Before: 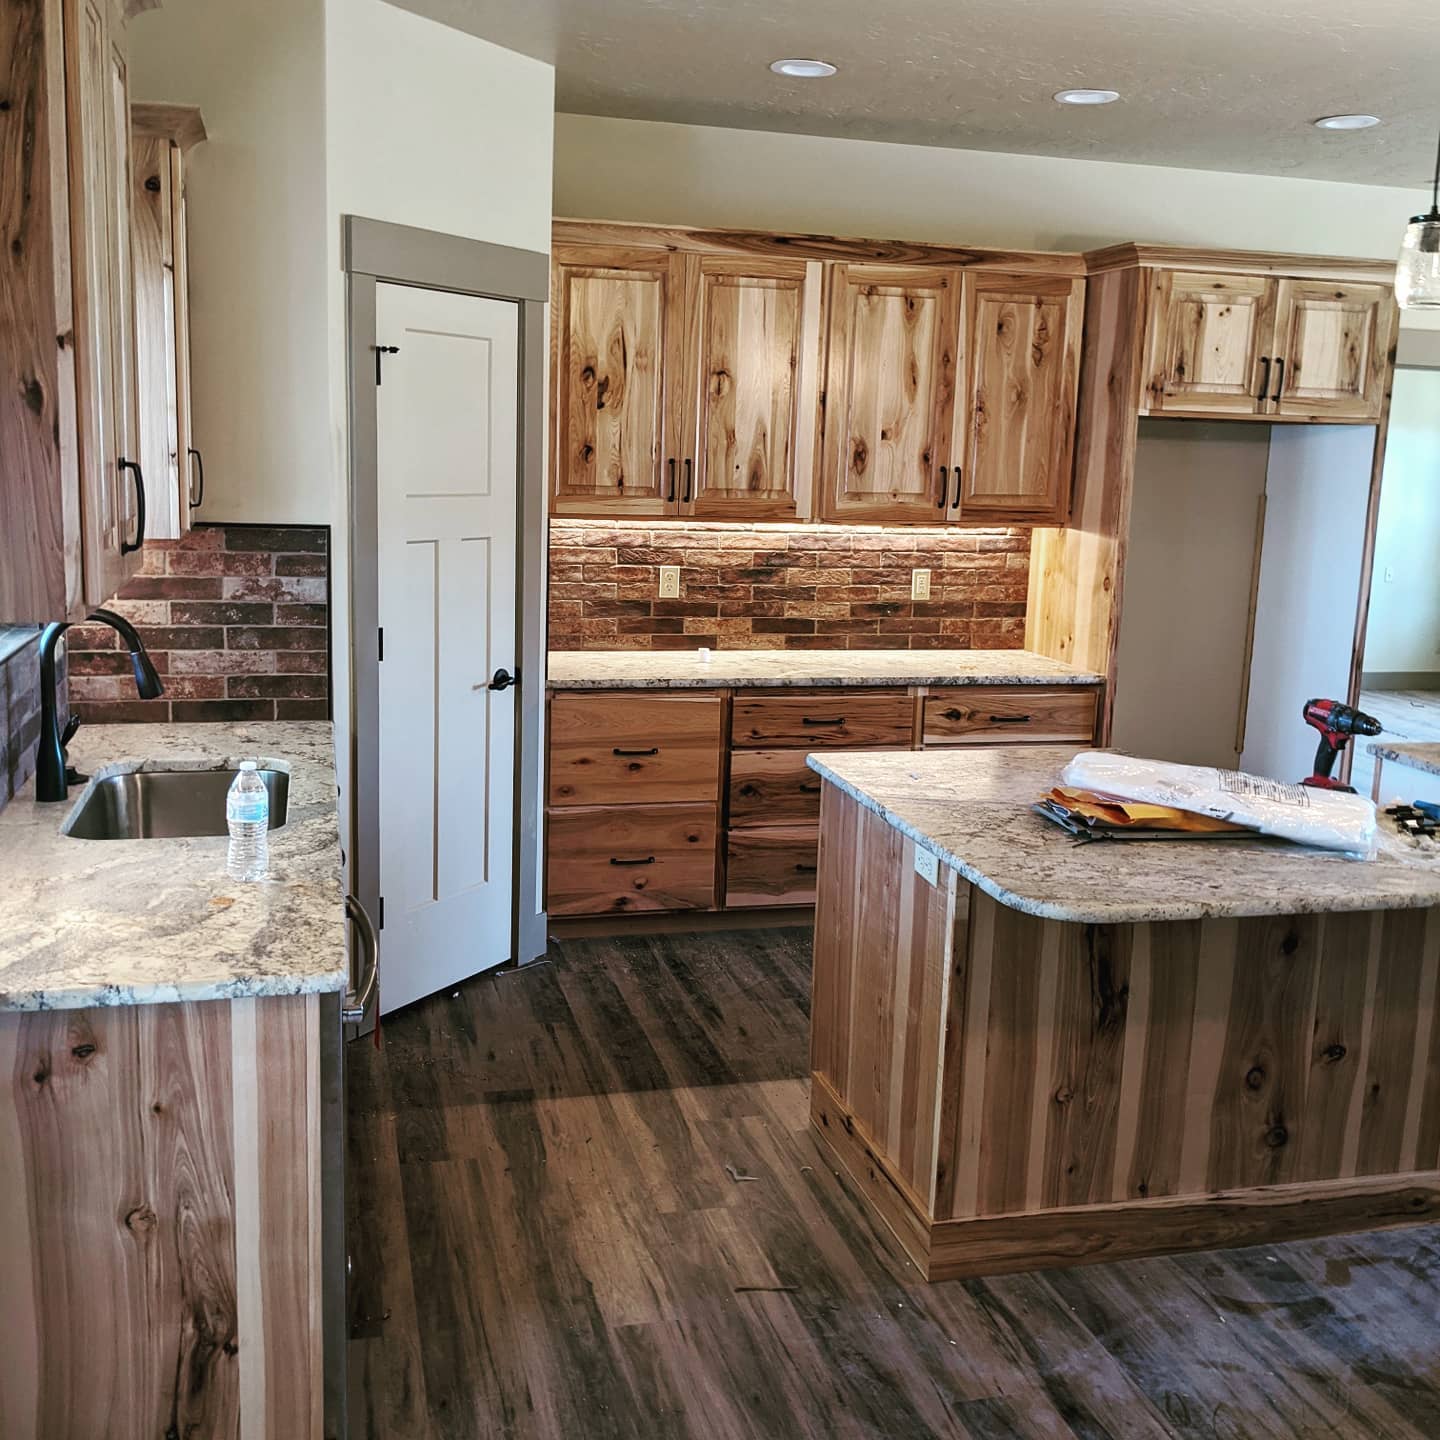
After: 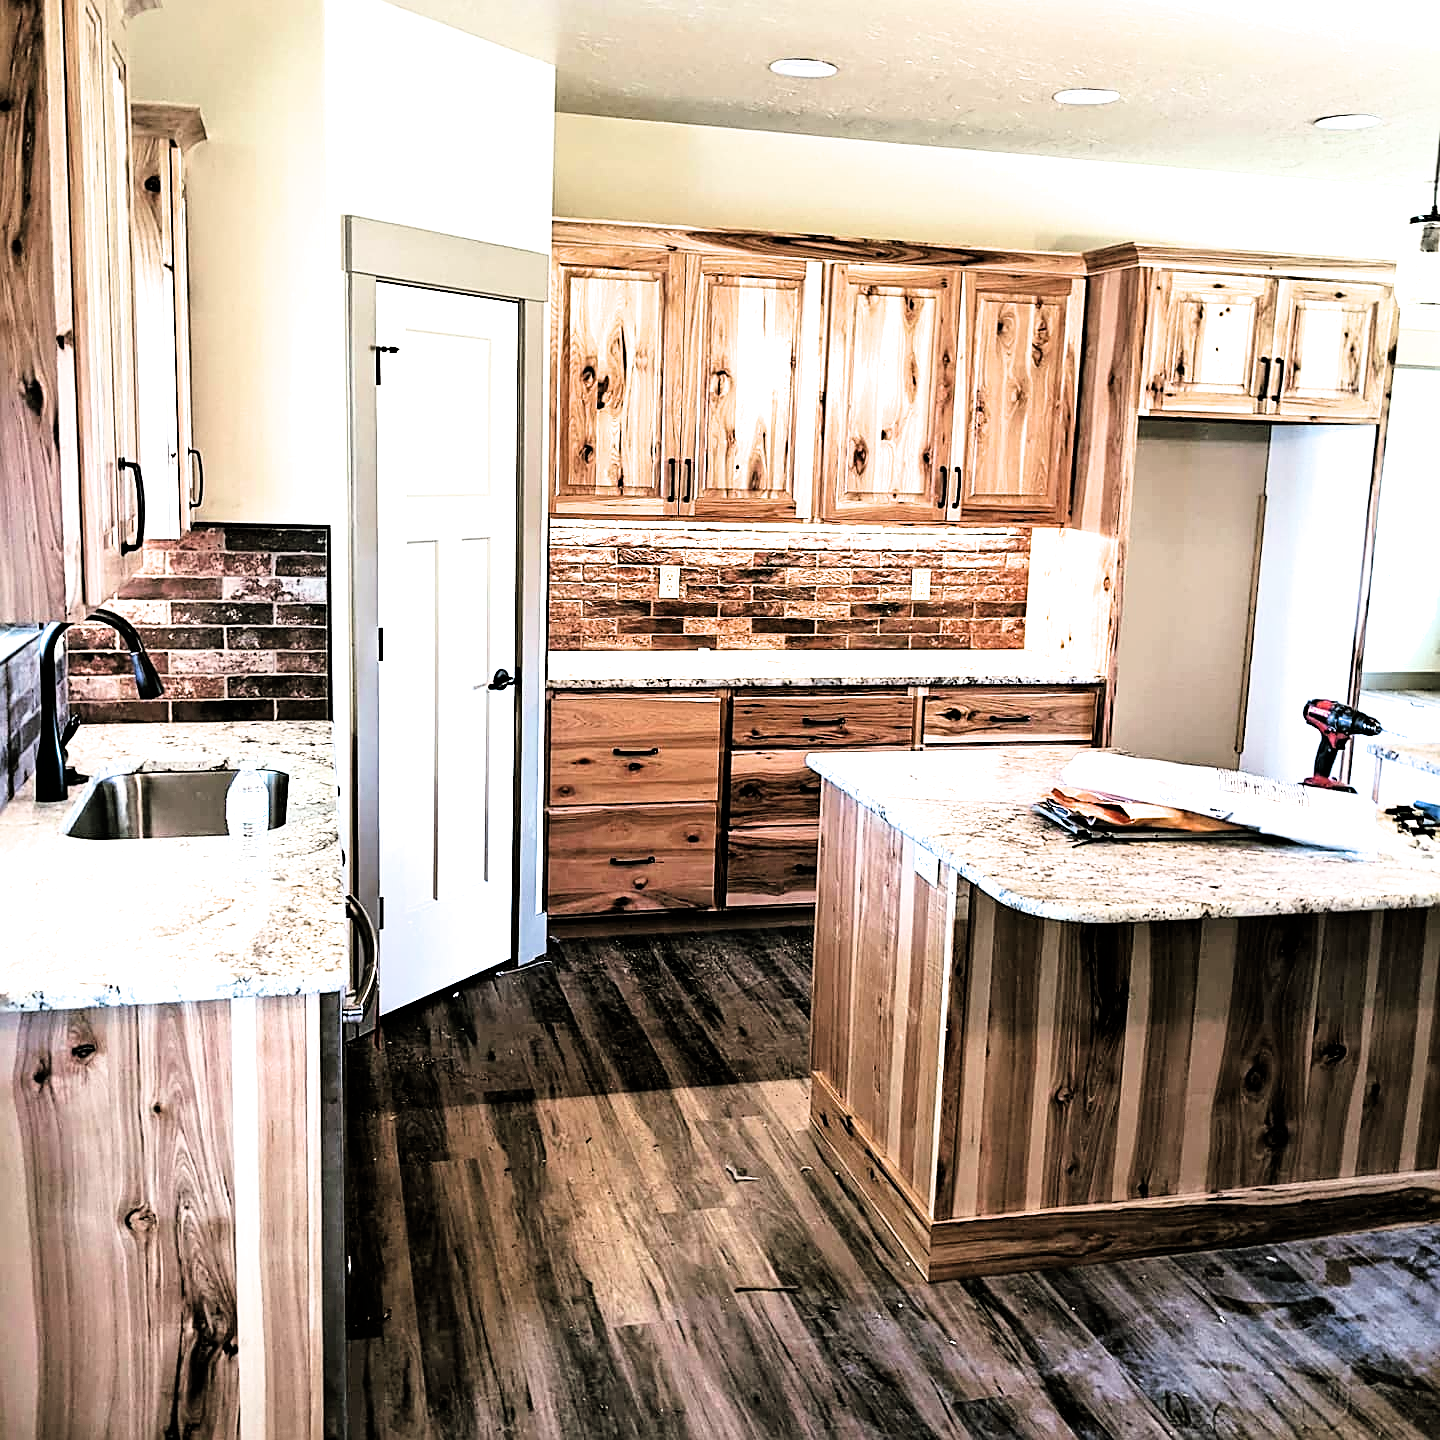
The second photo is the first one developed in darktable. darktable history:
exposure: black level correction 0, exposure 1.097 EV, compensate highlight preservation false
filmic rgb: black relative exposure -3.8 EV, white relative exposure 2.38 EV, dynamic range scaling -49.43%, hardness 3.46, latitude 30.82%, contrast 1.795
velvia: strength 6.34%
sharpen: on, module defaults
